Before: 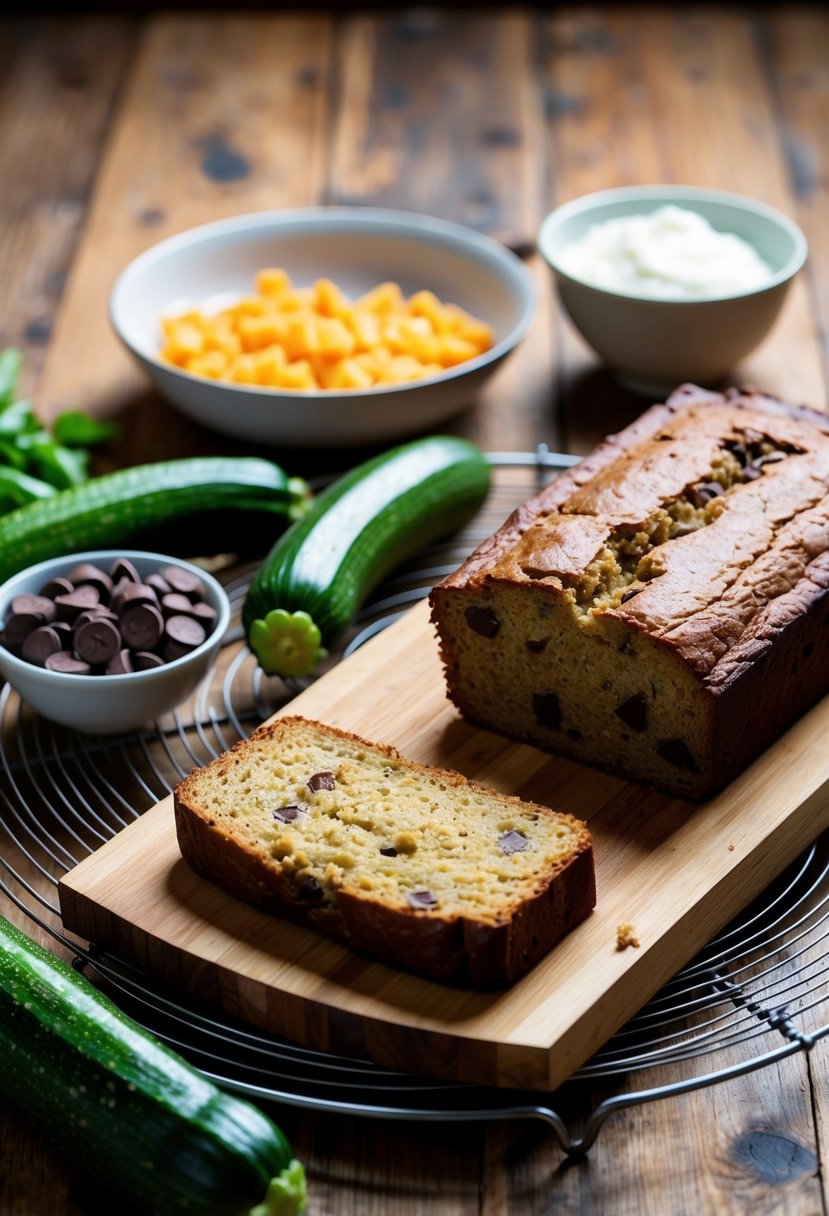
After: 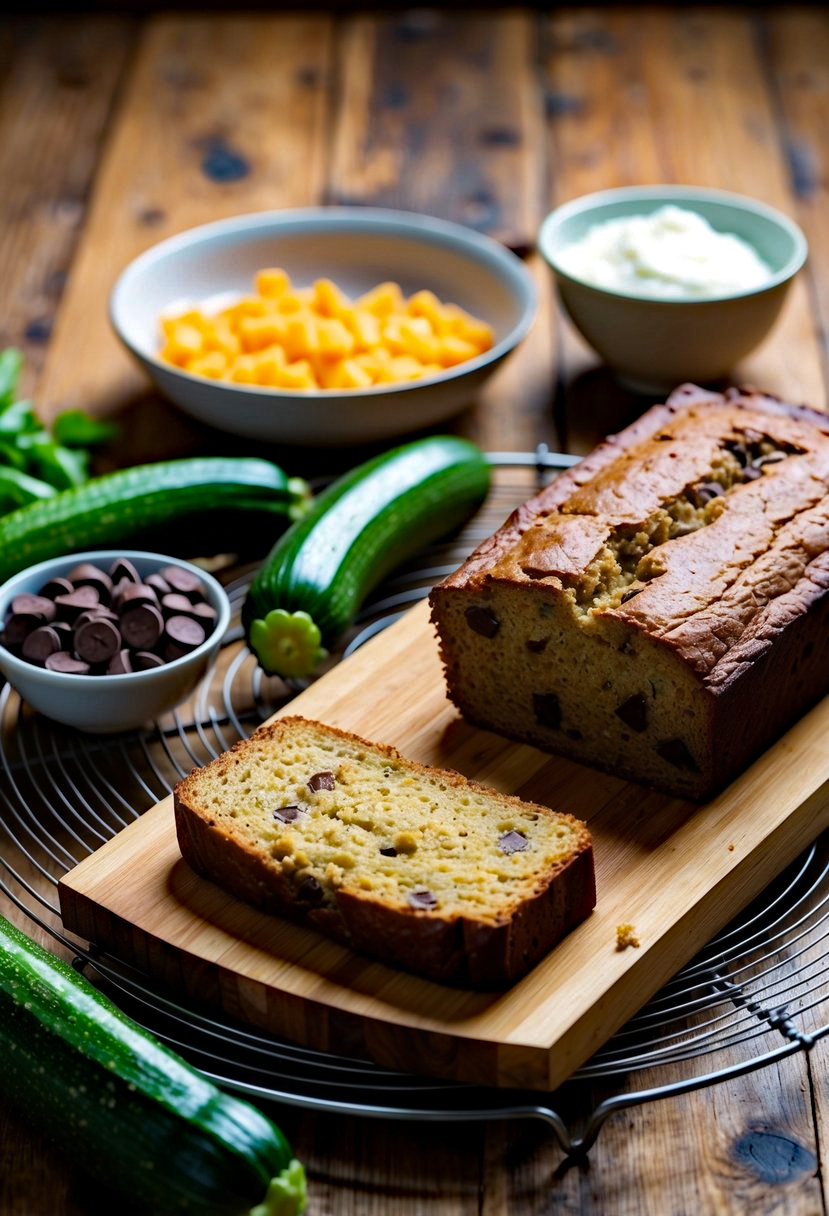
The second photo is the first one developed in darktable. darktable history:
haze removal: strength 0.489, distance 0.424, compatibility mode true, adaptive false
